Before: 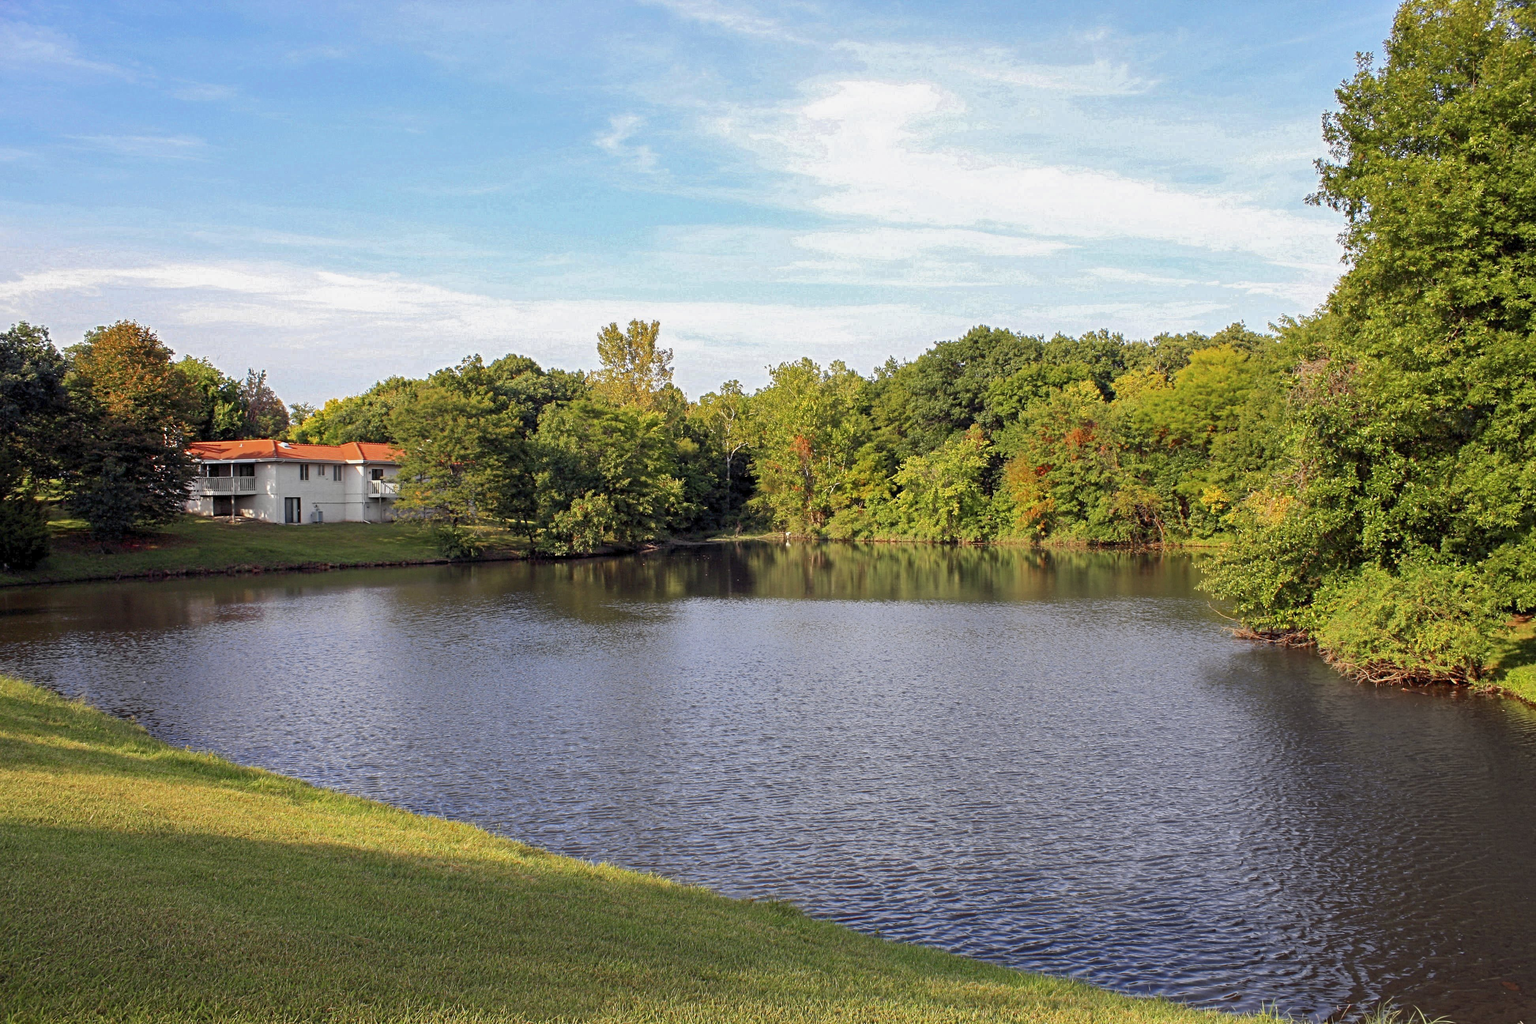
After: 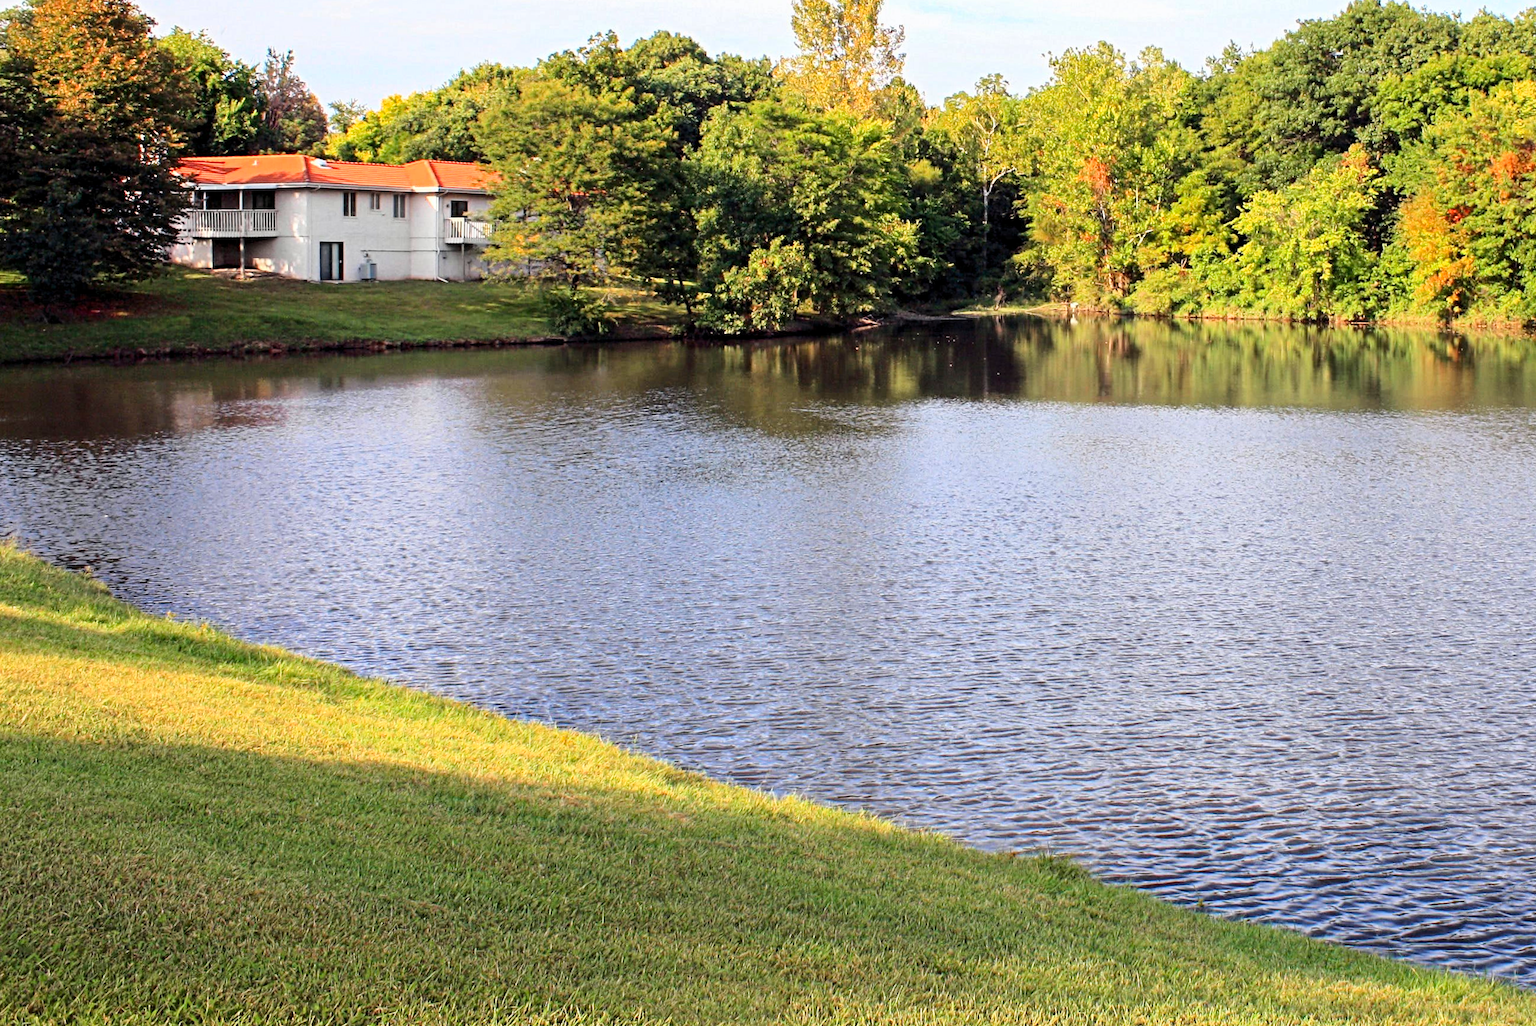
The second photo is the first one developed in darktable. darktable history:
crop and rotate: angle -0.682°, left 3.884%, top 31.978%, right 28.257%
base curve: curves: ch0 [(0, 0) (0.028, 0.03) (0.121, 0.232) (0.46, 0.748) (0.859, 0.968) (1, 1)]
